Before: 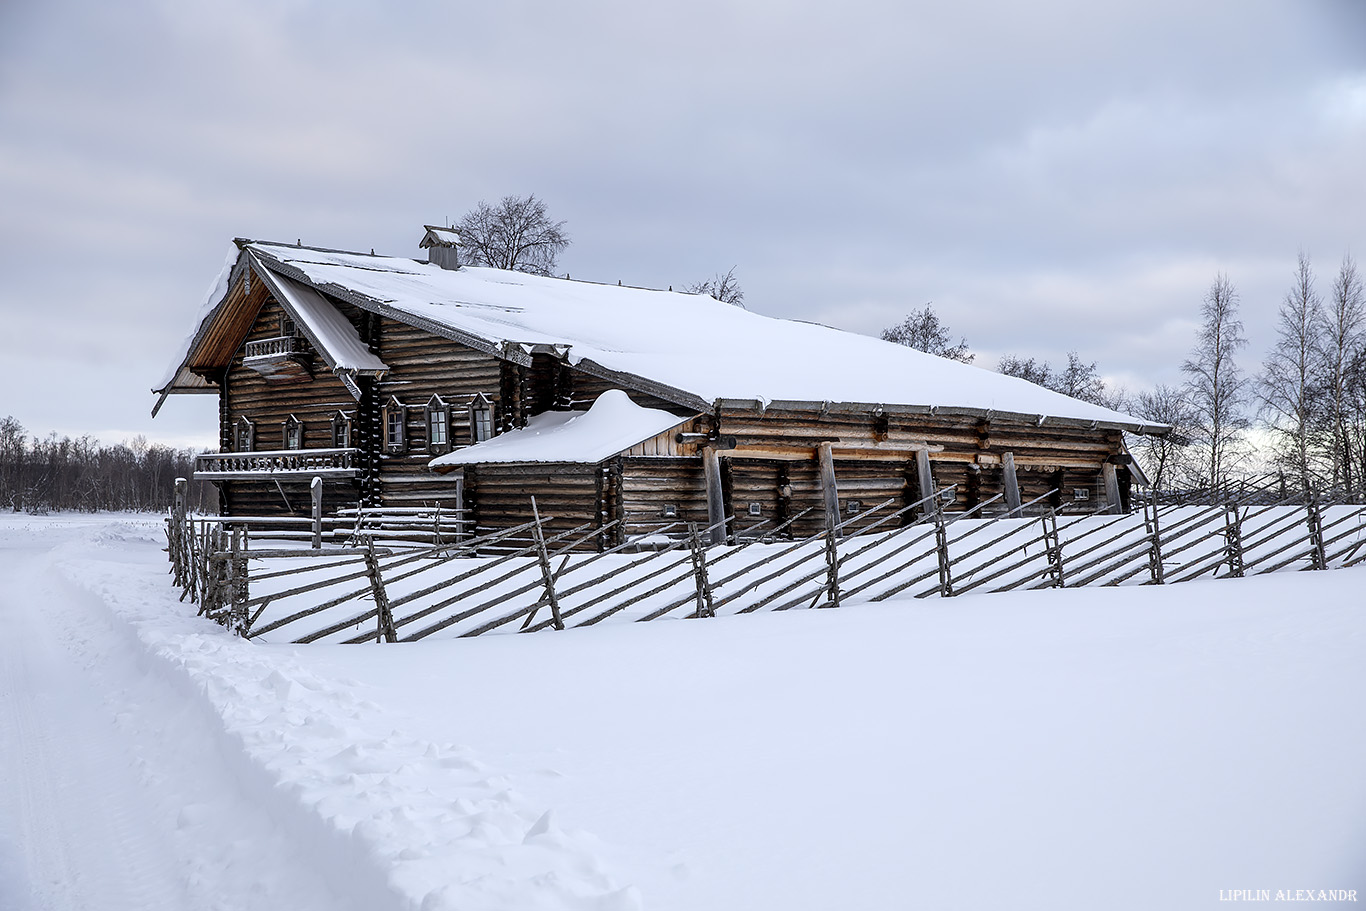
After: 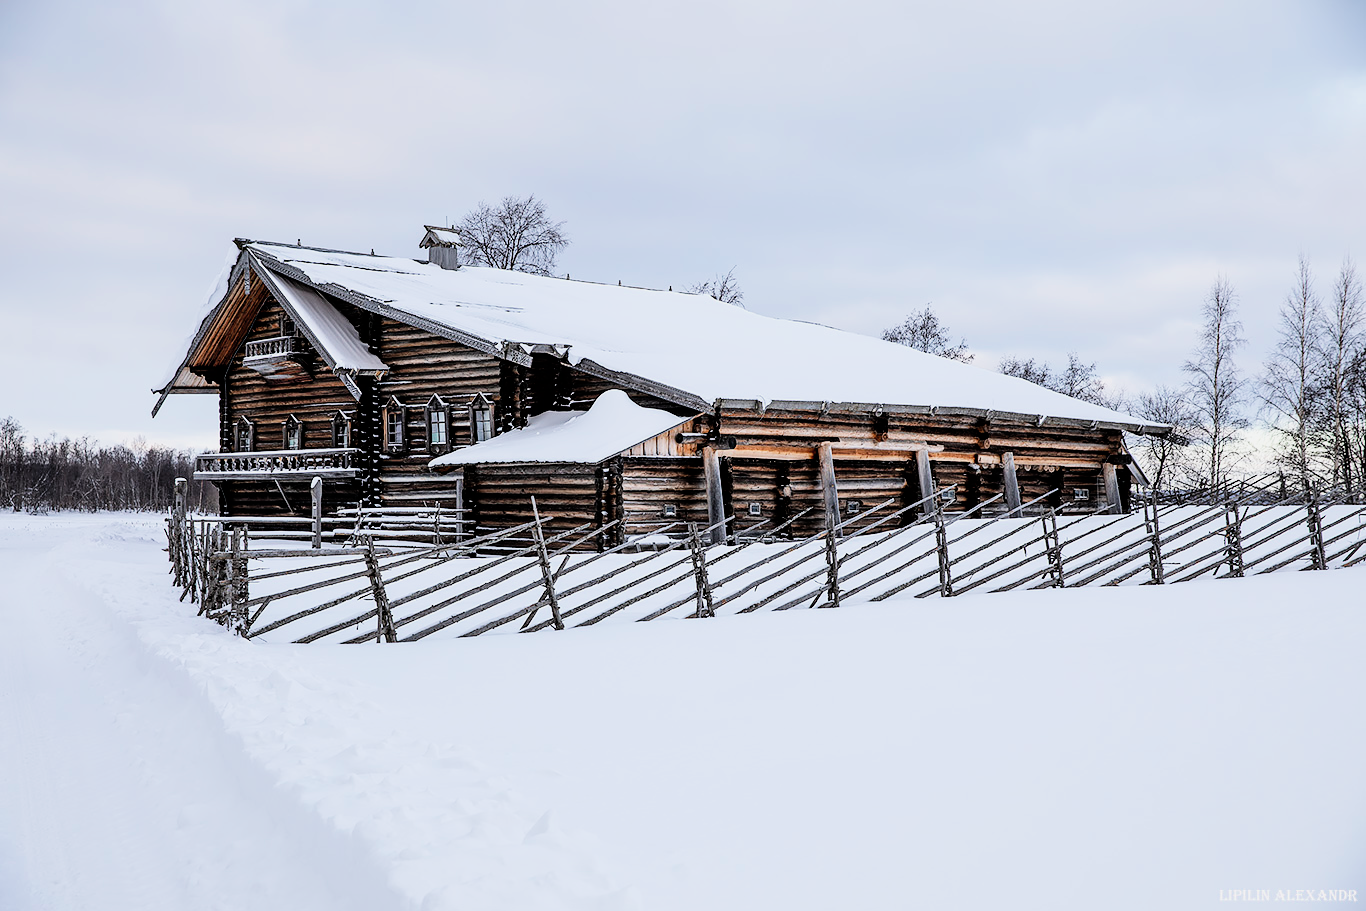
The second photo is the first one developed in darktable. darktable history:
filmic rgb: black relative exposure -7.49 EV, white relative exposure 4.99 EV, threshold 2.94 EV, hardness 3.33, contrast 1.297, enable highlight reconstruction true
exposure: black level correction -0.002, exposure 0.715 EV, compensate exposure bias true, compensate highlight preservation false
